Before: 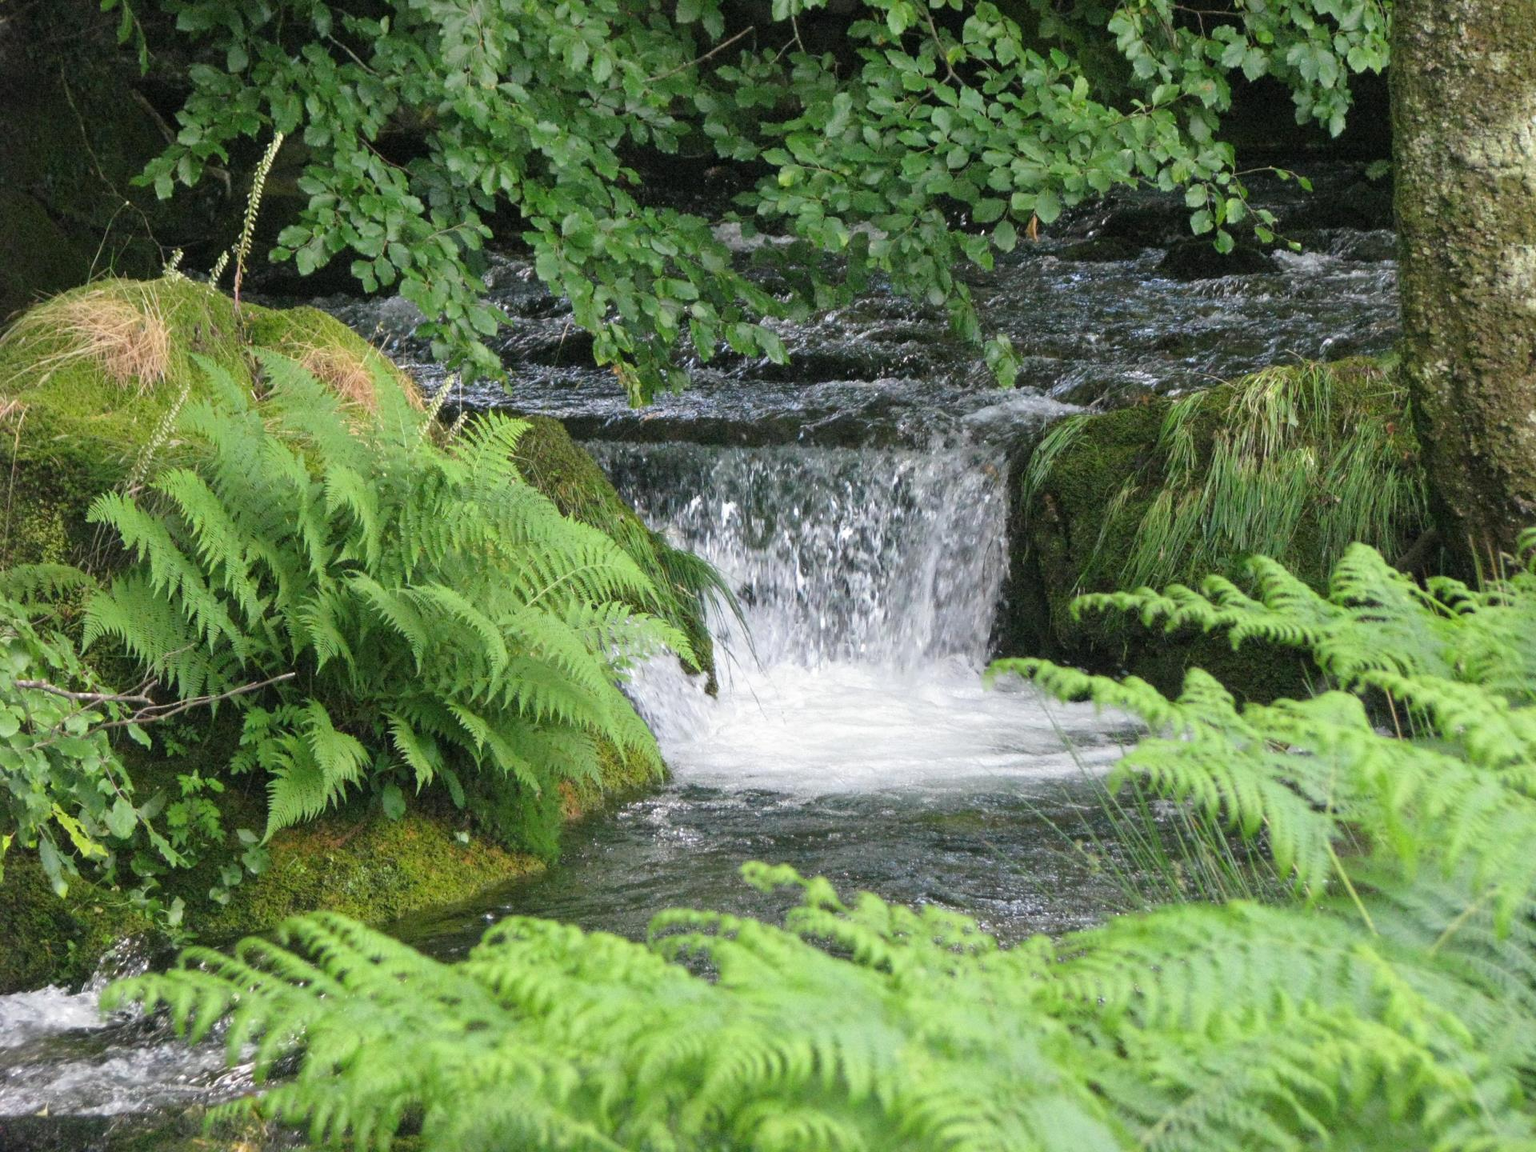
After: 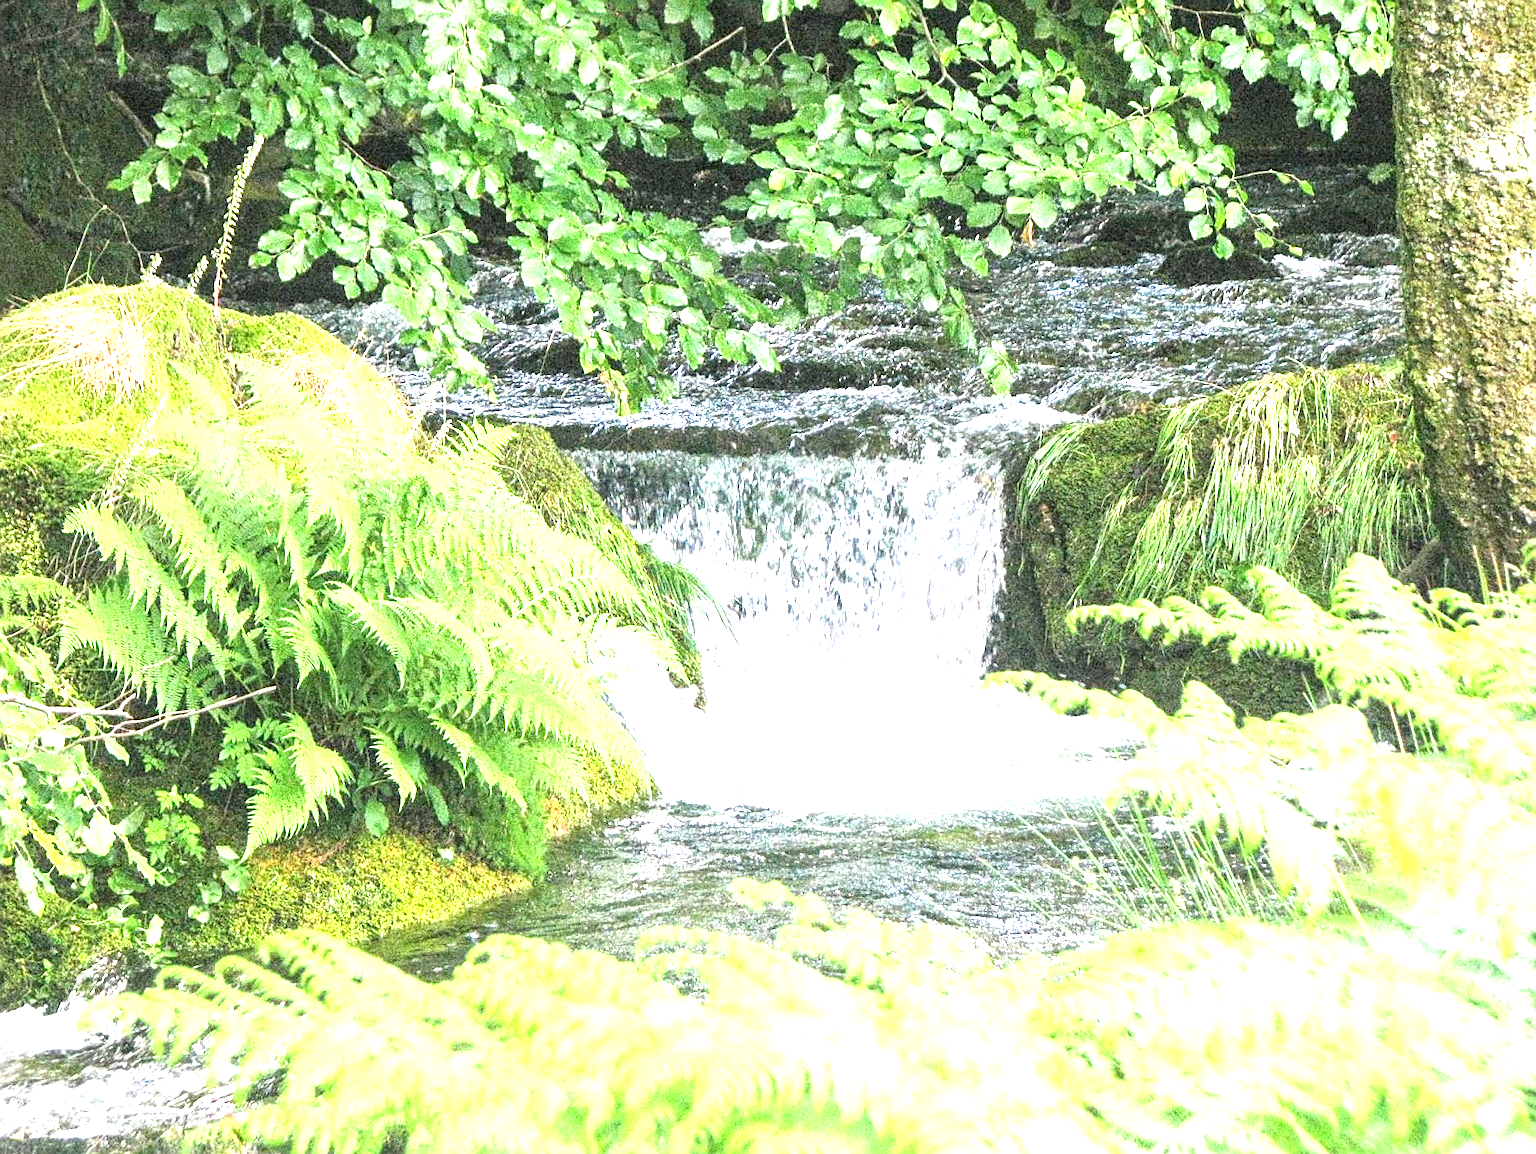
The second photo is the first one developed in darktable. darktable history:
exposure: exposure 2.242 EV, compensate exposure bias true, compensate highlight preservation false
crop: left 1.656%, right 0.276%, bottom 1.72%
sharpen: on, module defaults
local contrast: on, module defaults
